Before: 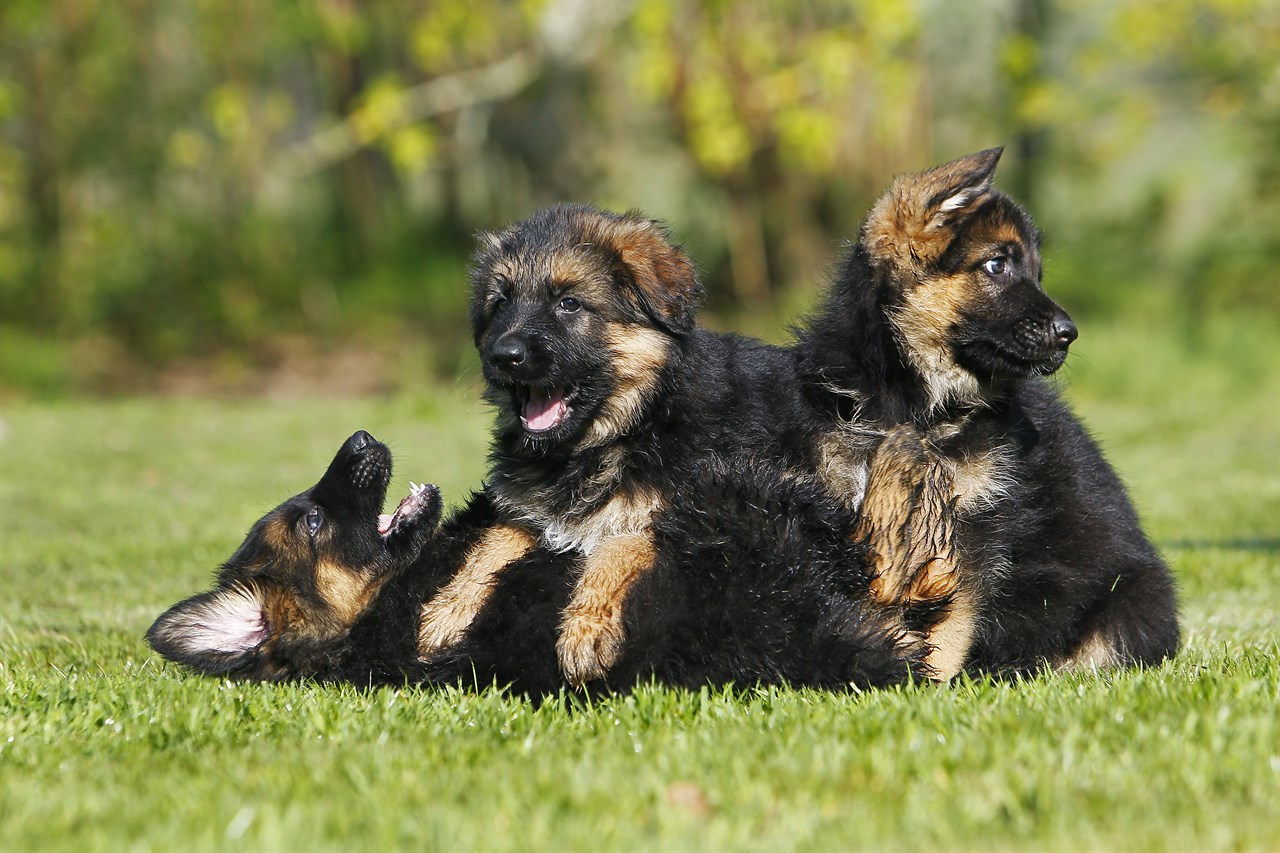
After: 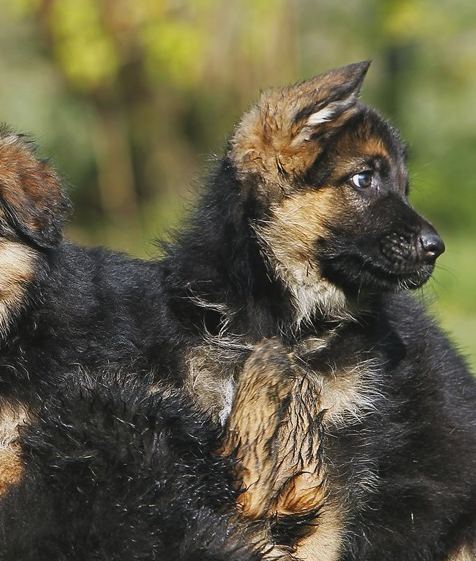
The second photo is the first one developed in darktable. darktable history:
contrast brightness saturation: contrast -0.095, saturation -0.083
crop and rotate: left 49.527%, top 10.122%, right 13.26%, bottom 24.069%
